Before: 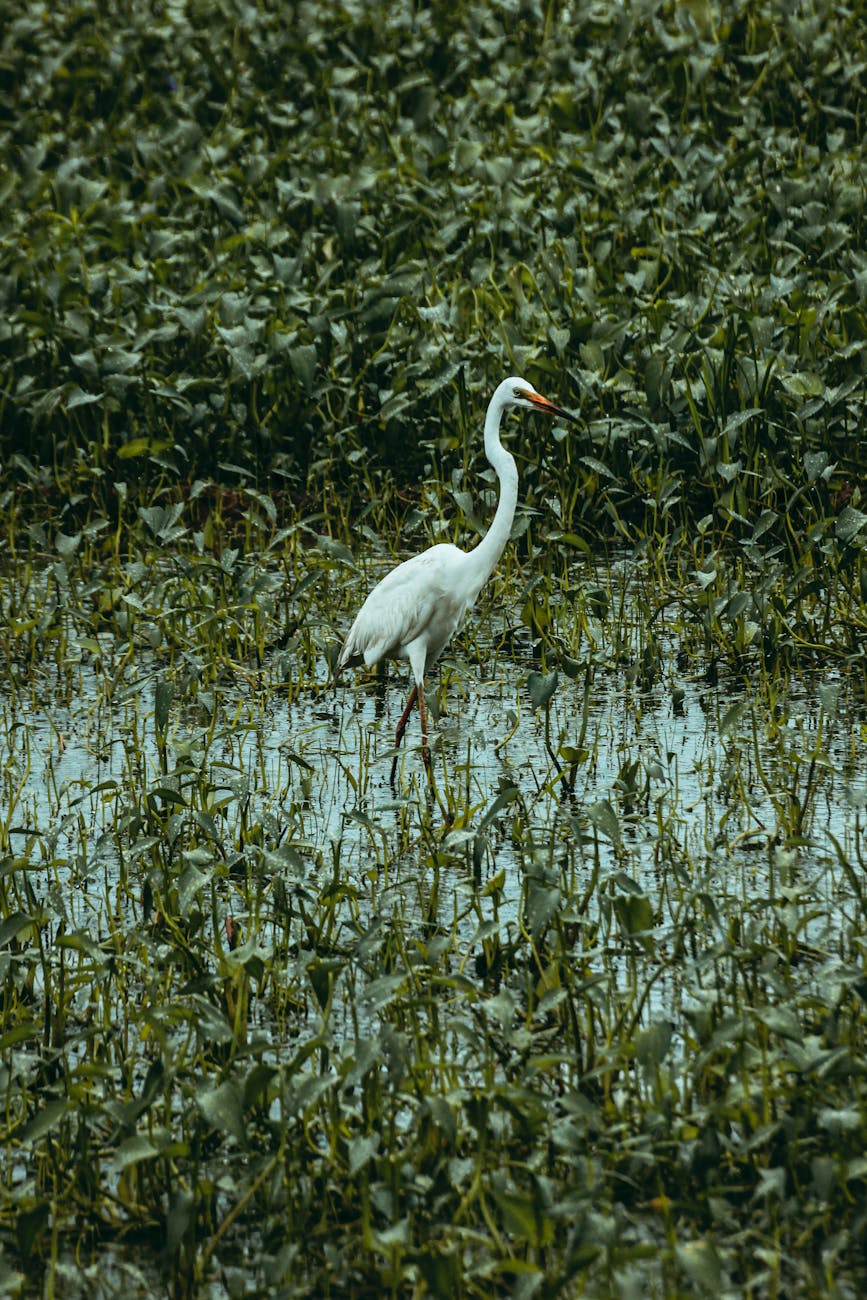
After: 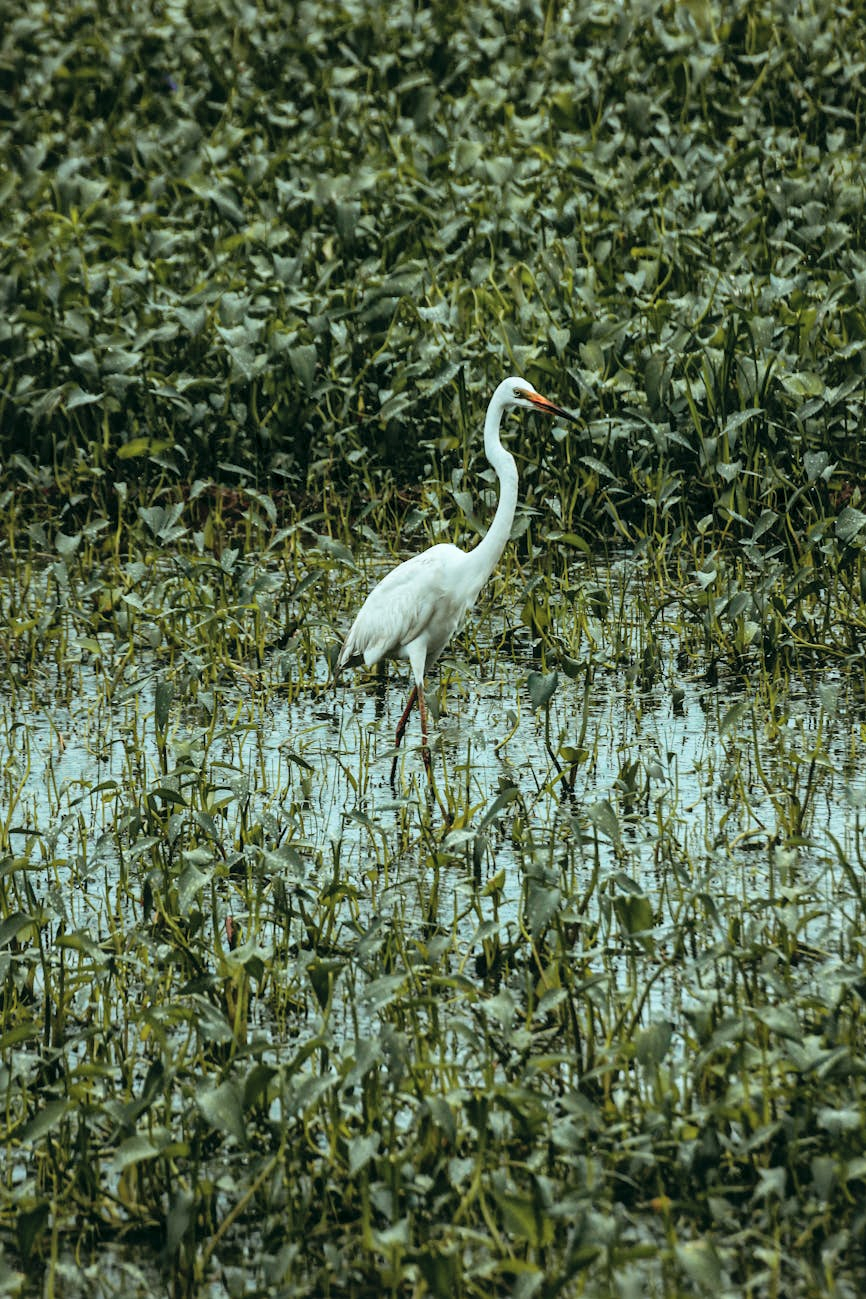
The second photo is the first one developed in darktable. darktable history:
global tonemap: drago (1, 100), detail 1
